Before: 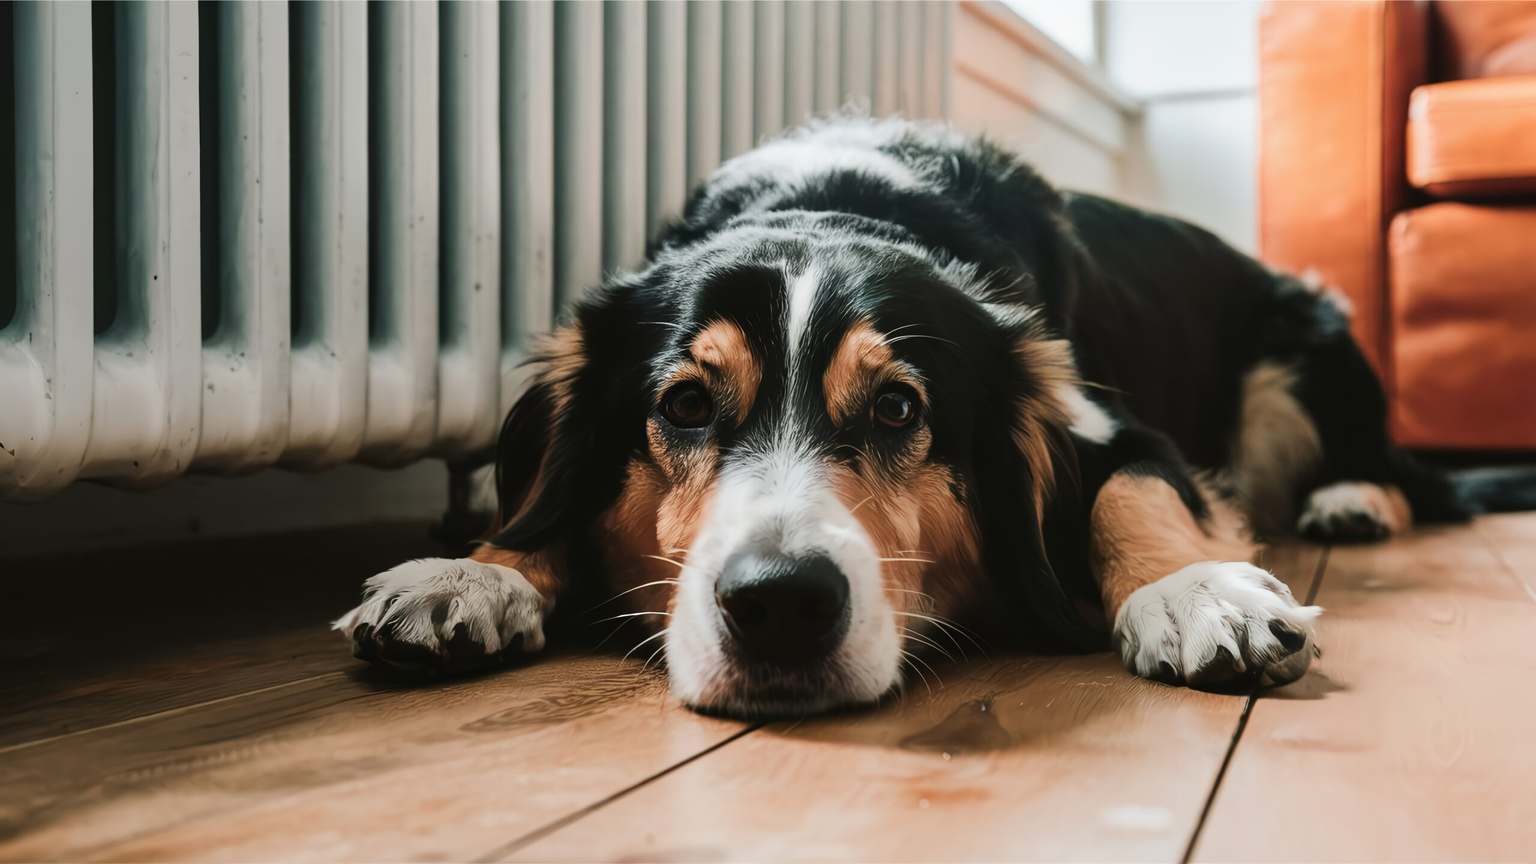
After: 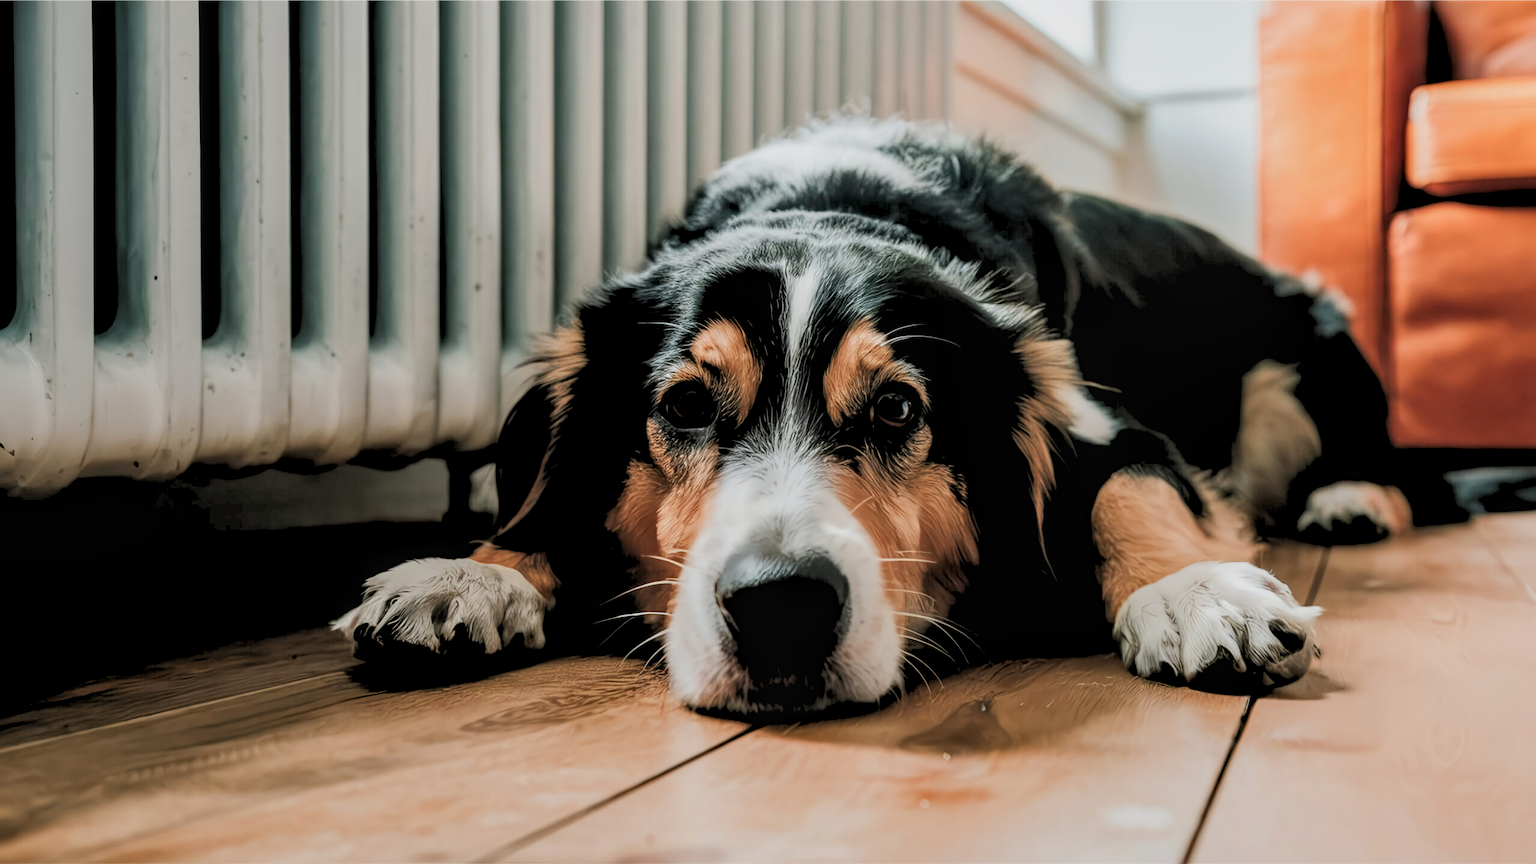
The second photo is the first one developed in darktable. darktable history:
rgb levels: preserve colors sum RGB, levels [[0.038, 0.433, 0.934], [0, 0.5, 1], [0, 0.5, 1]]
local contrast: on, module defaults
